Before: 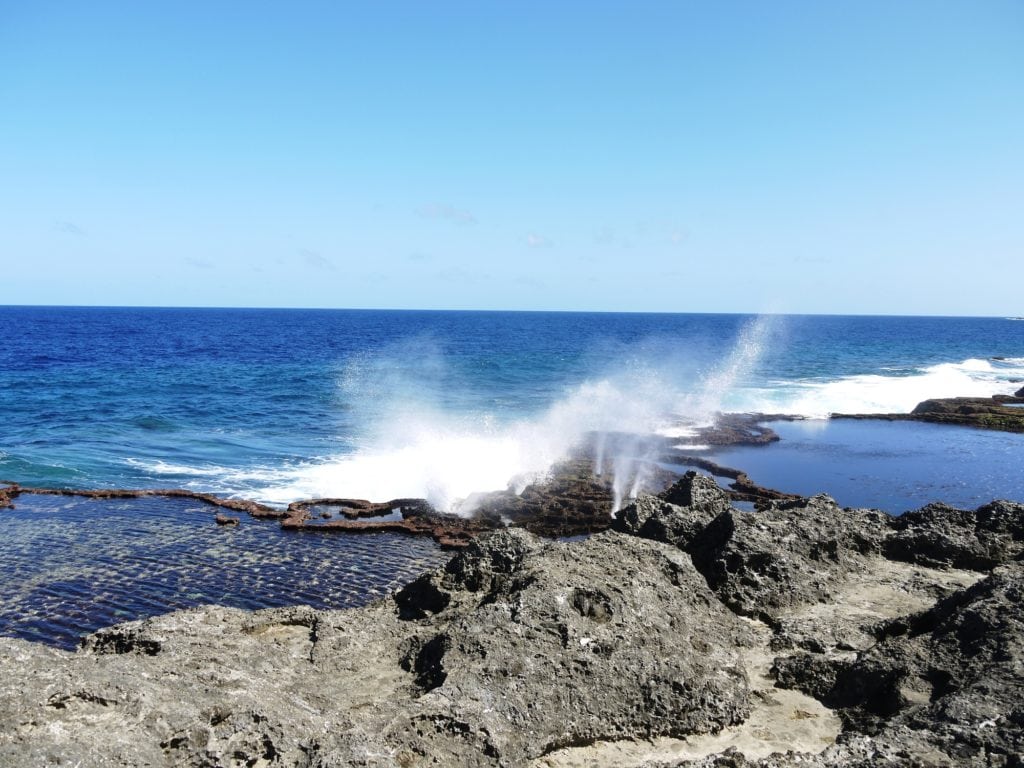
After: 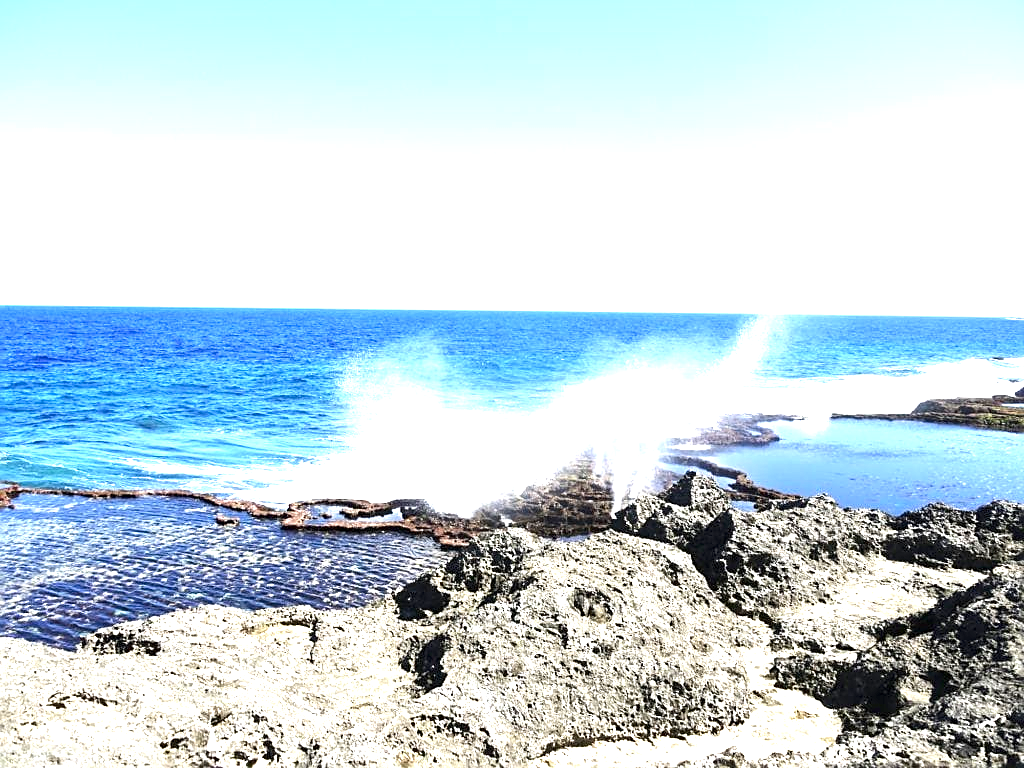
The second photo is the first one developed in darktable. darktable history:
sharpen: on, module defaults
exposure: black level correction 0.001, exposure 1.735 EV, compensate highlight preservation false
white balance: emerald 1
